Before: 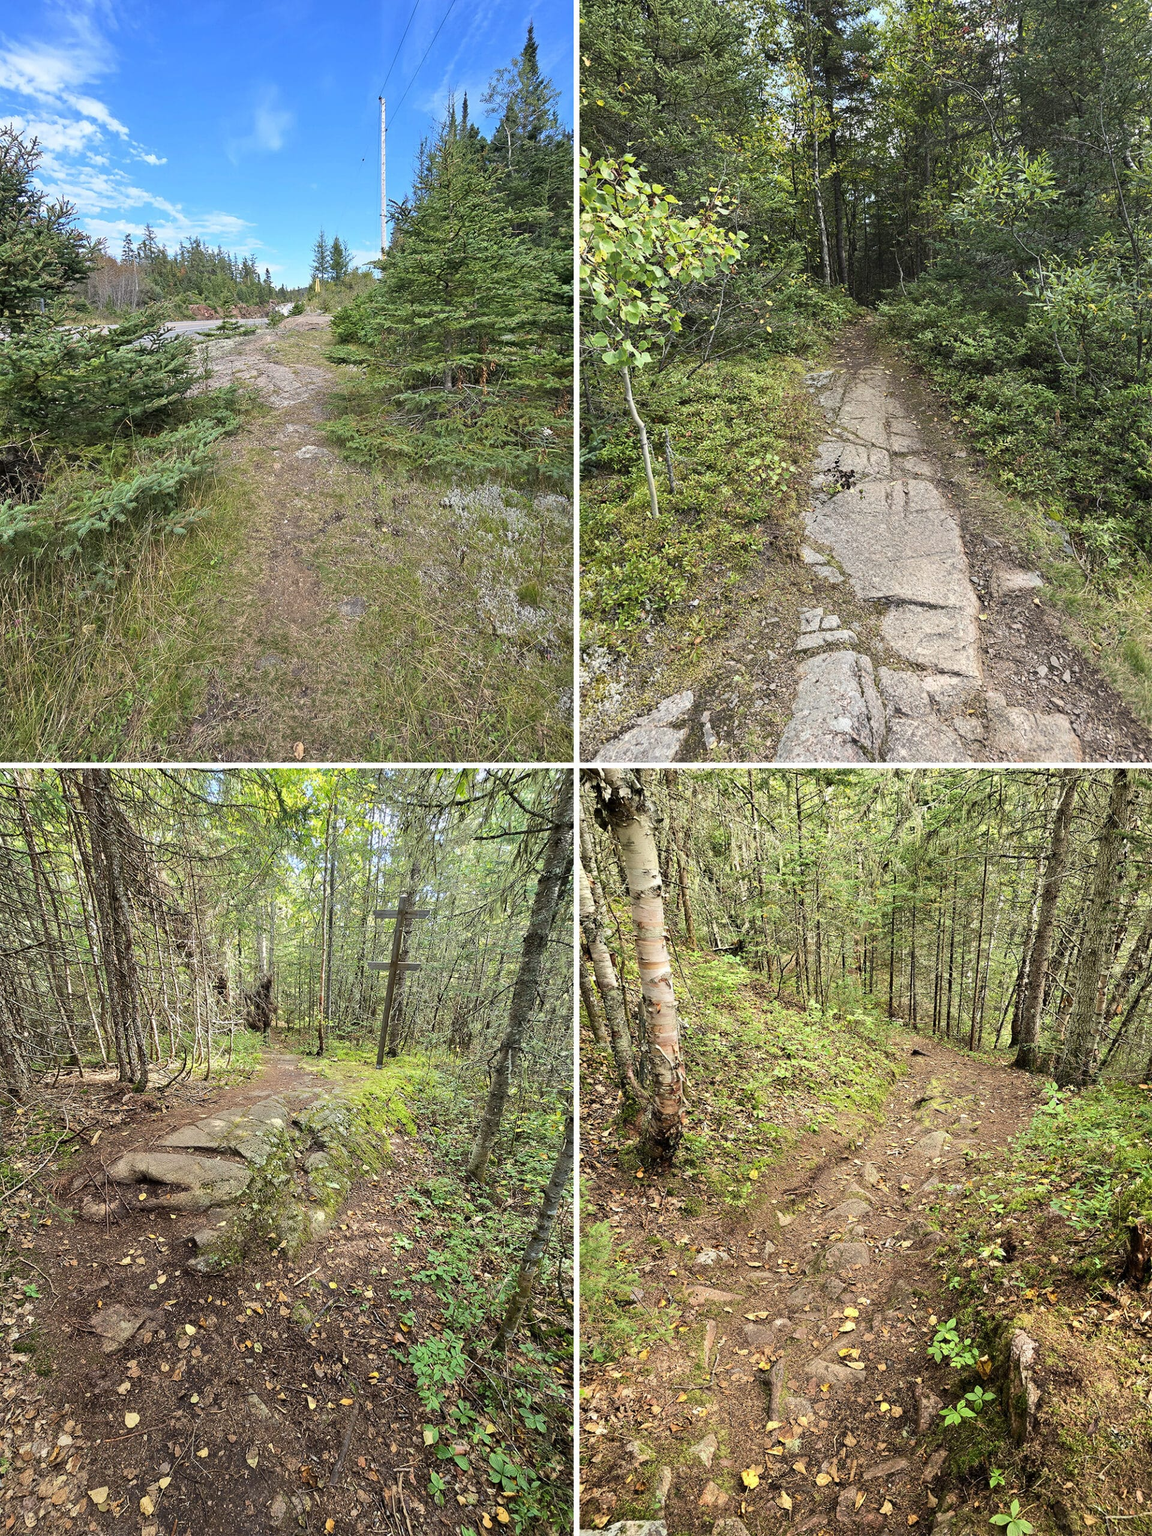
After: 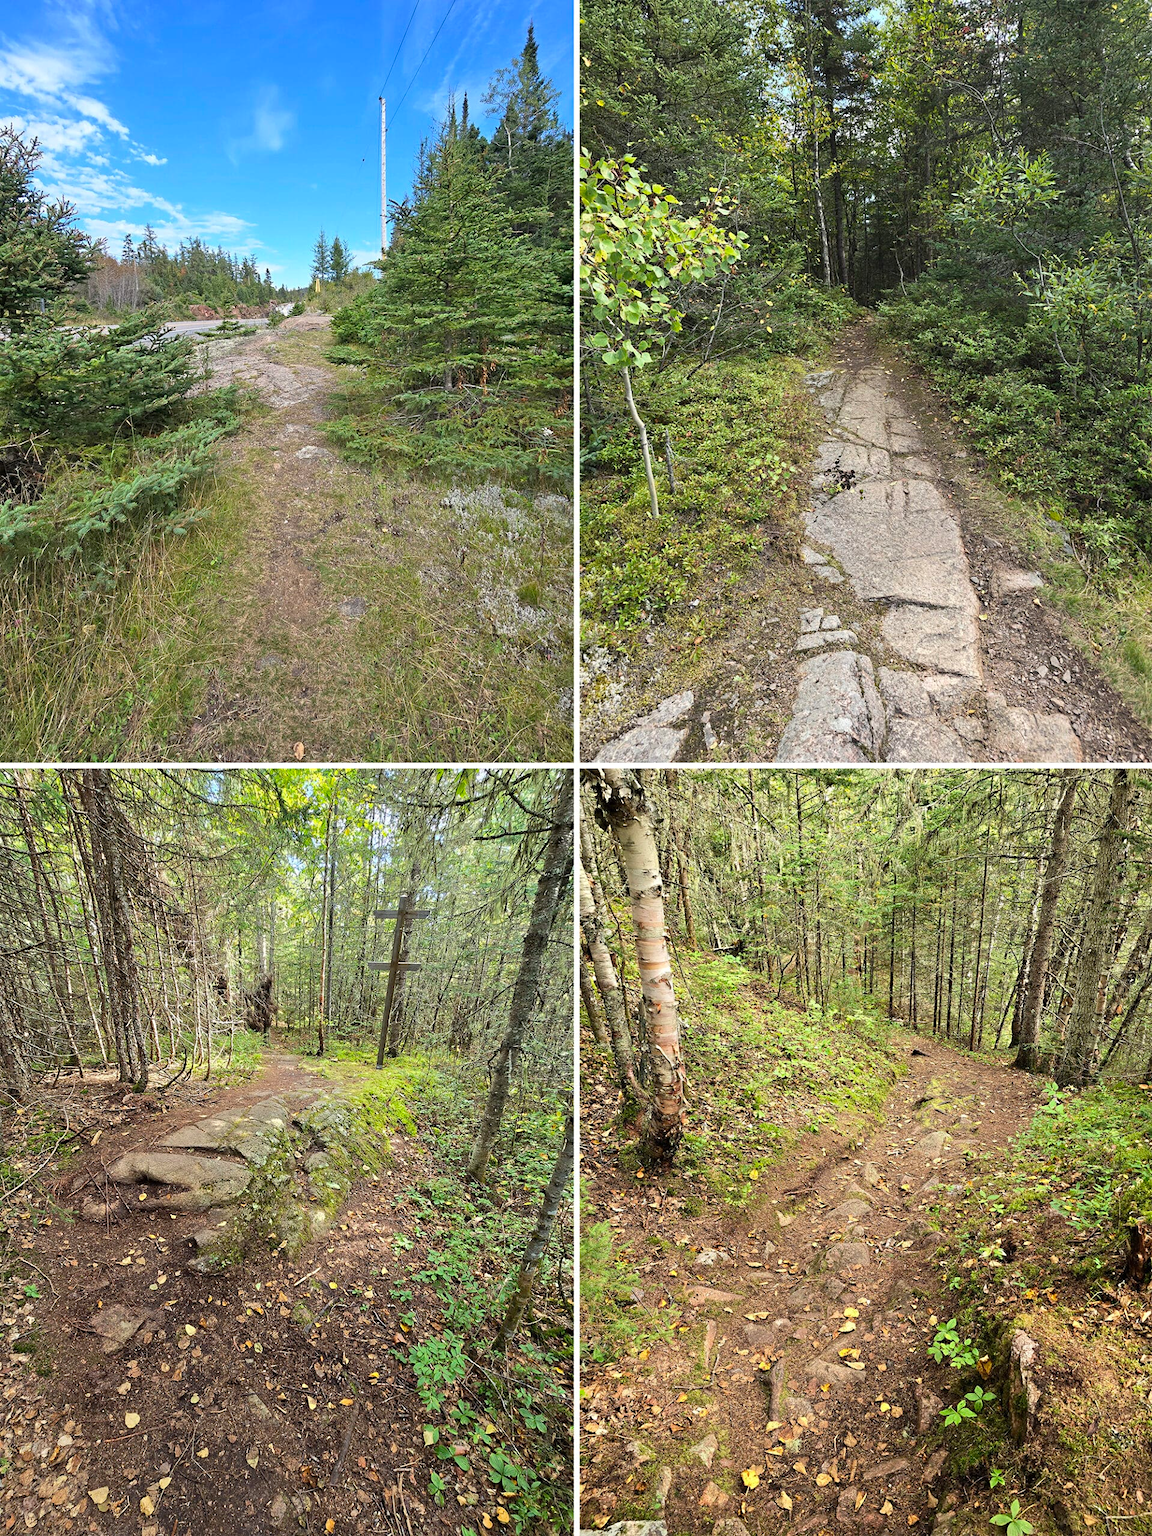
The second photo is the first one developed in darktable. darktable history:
sharpen: radius 5.373, amount 0.311, threshold 26.726
tone equalizer: on, module defaults
